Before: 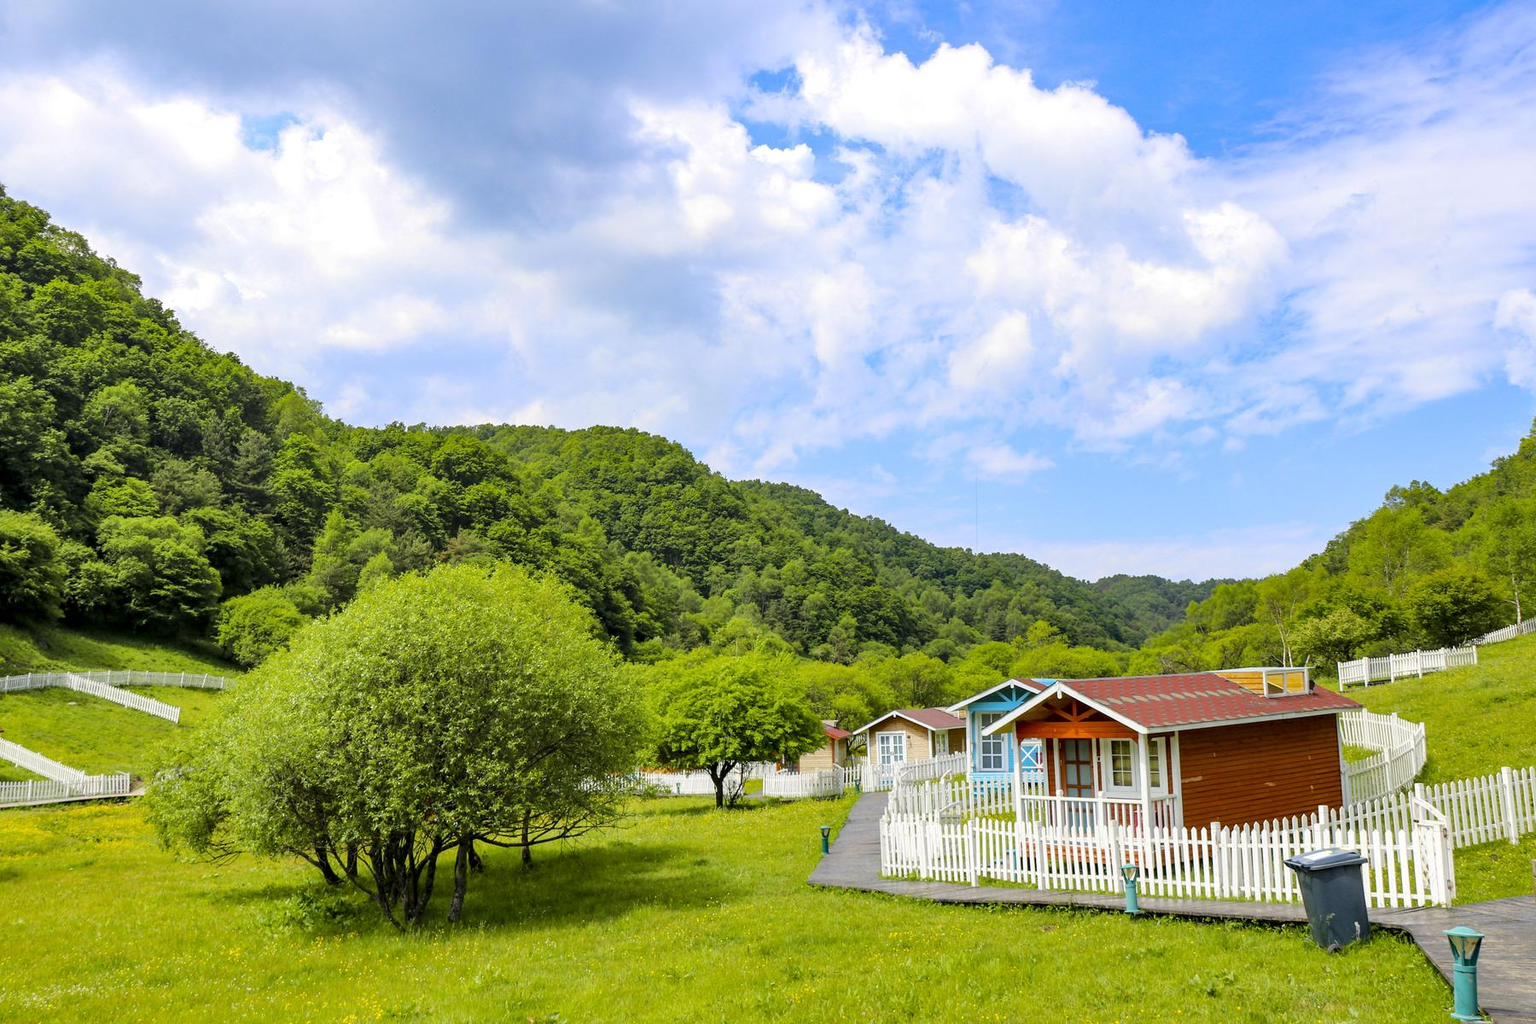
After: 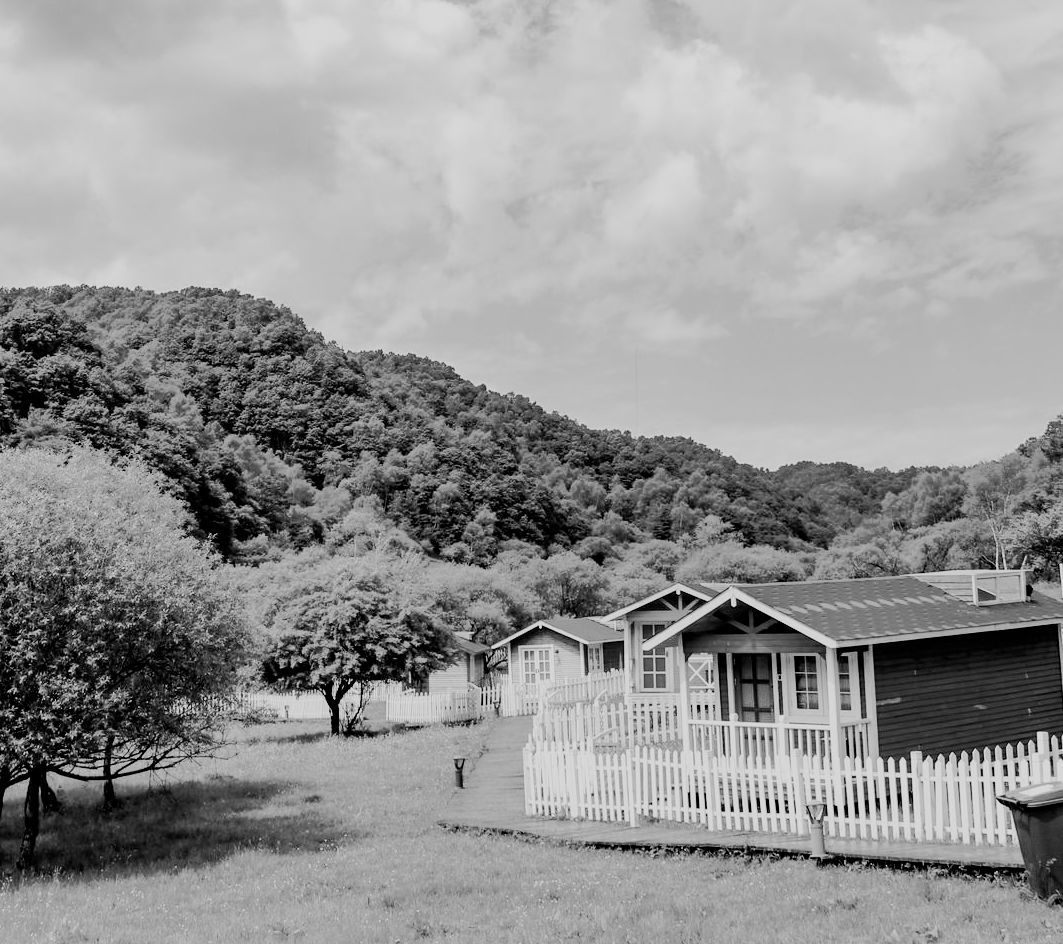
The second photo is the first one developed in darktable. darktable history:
crop and rotate: left 28.256%, top 17.734%, right 12.656%, bottom 3.573%
monochrome: on, module defaults
tone curve: curves: ch0 [(0, 0) (0.003, 0.003) (0.011, 0.011) (0.025, 0.024) (0.044, 0.043) (0.069, 0.068) (0.1, 0.097) (0.136, 0.133) (0.177, 0.173) (0.224, 0.219) (0.277, 0.271) (0.335, 0.327) (0.399, 0.39) (0.468, 0.457) (0.543, 0.582) (0.623, 0.655) (0.709, 0.734) (0.801, 0.817) (0.898, 0.906) (1, 1)], preserve colors none
contrast brightness saturation: contrast 0.06, brightness -0.01, saturation -0.23
filmic rgb: black relative exposure -4.14 EV, white relative exposure 5.1 EV, hardness 2.11, contrast 1.165
